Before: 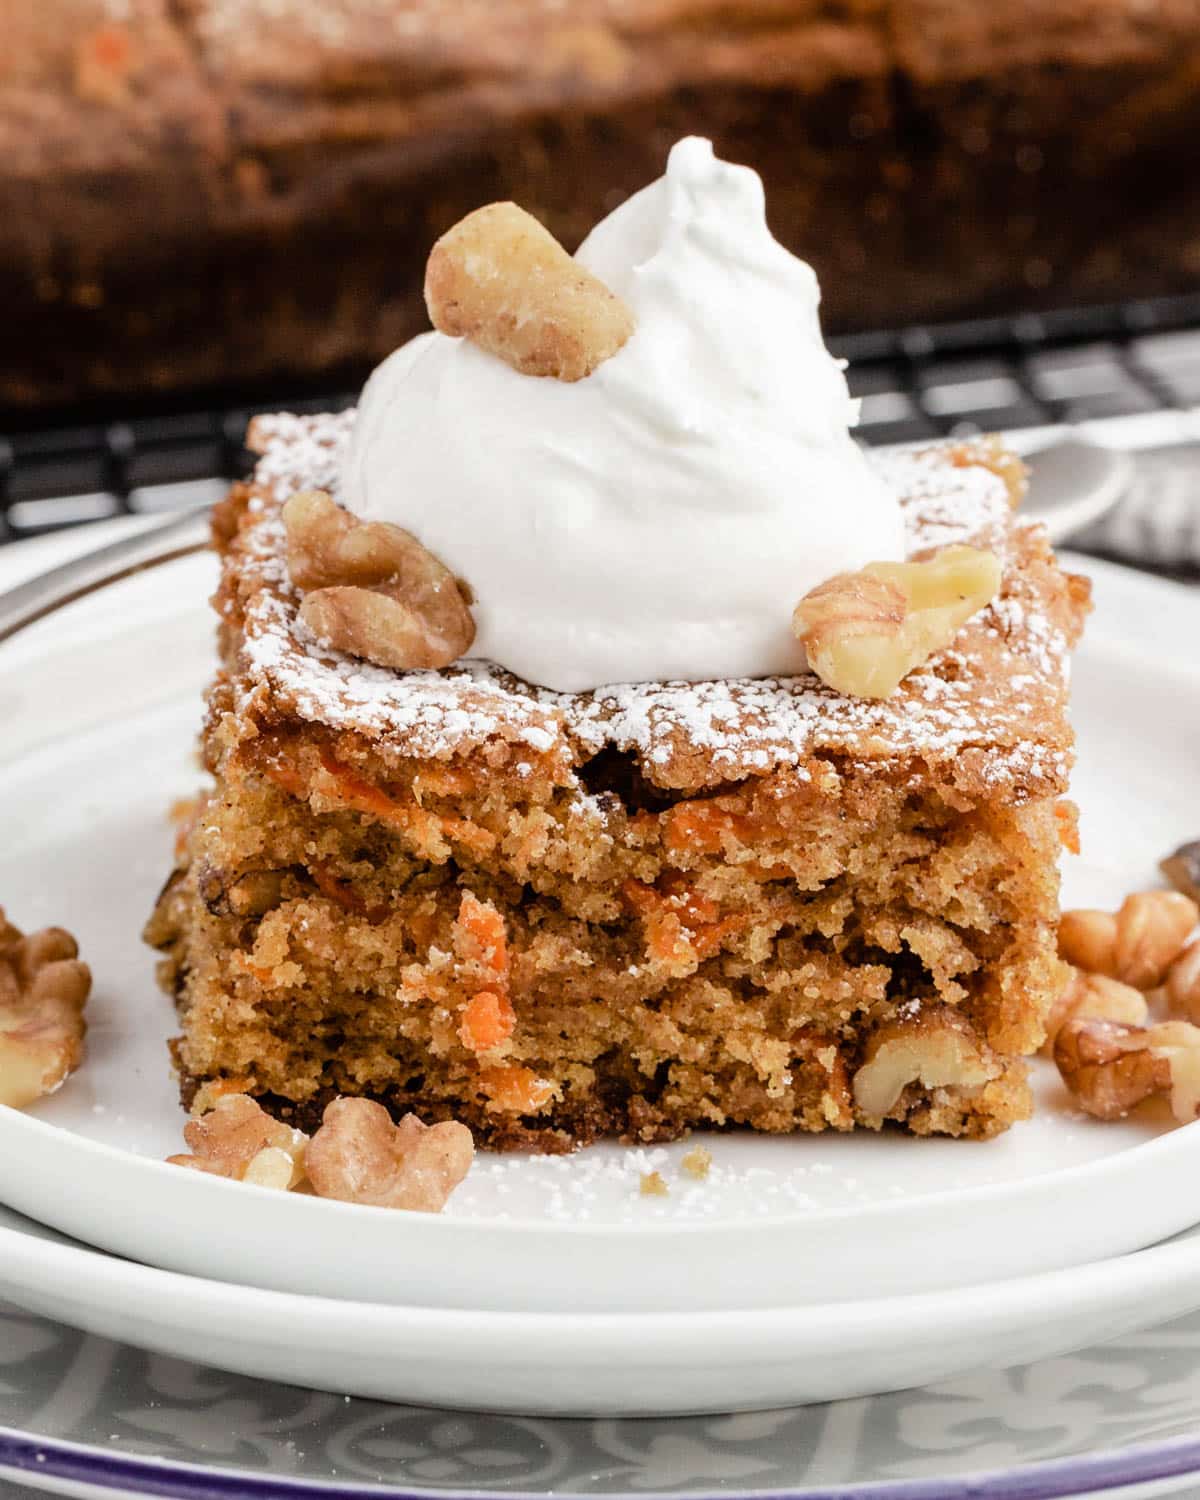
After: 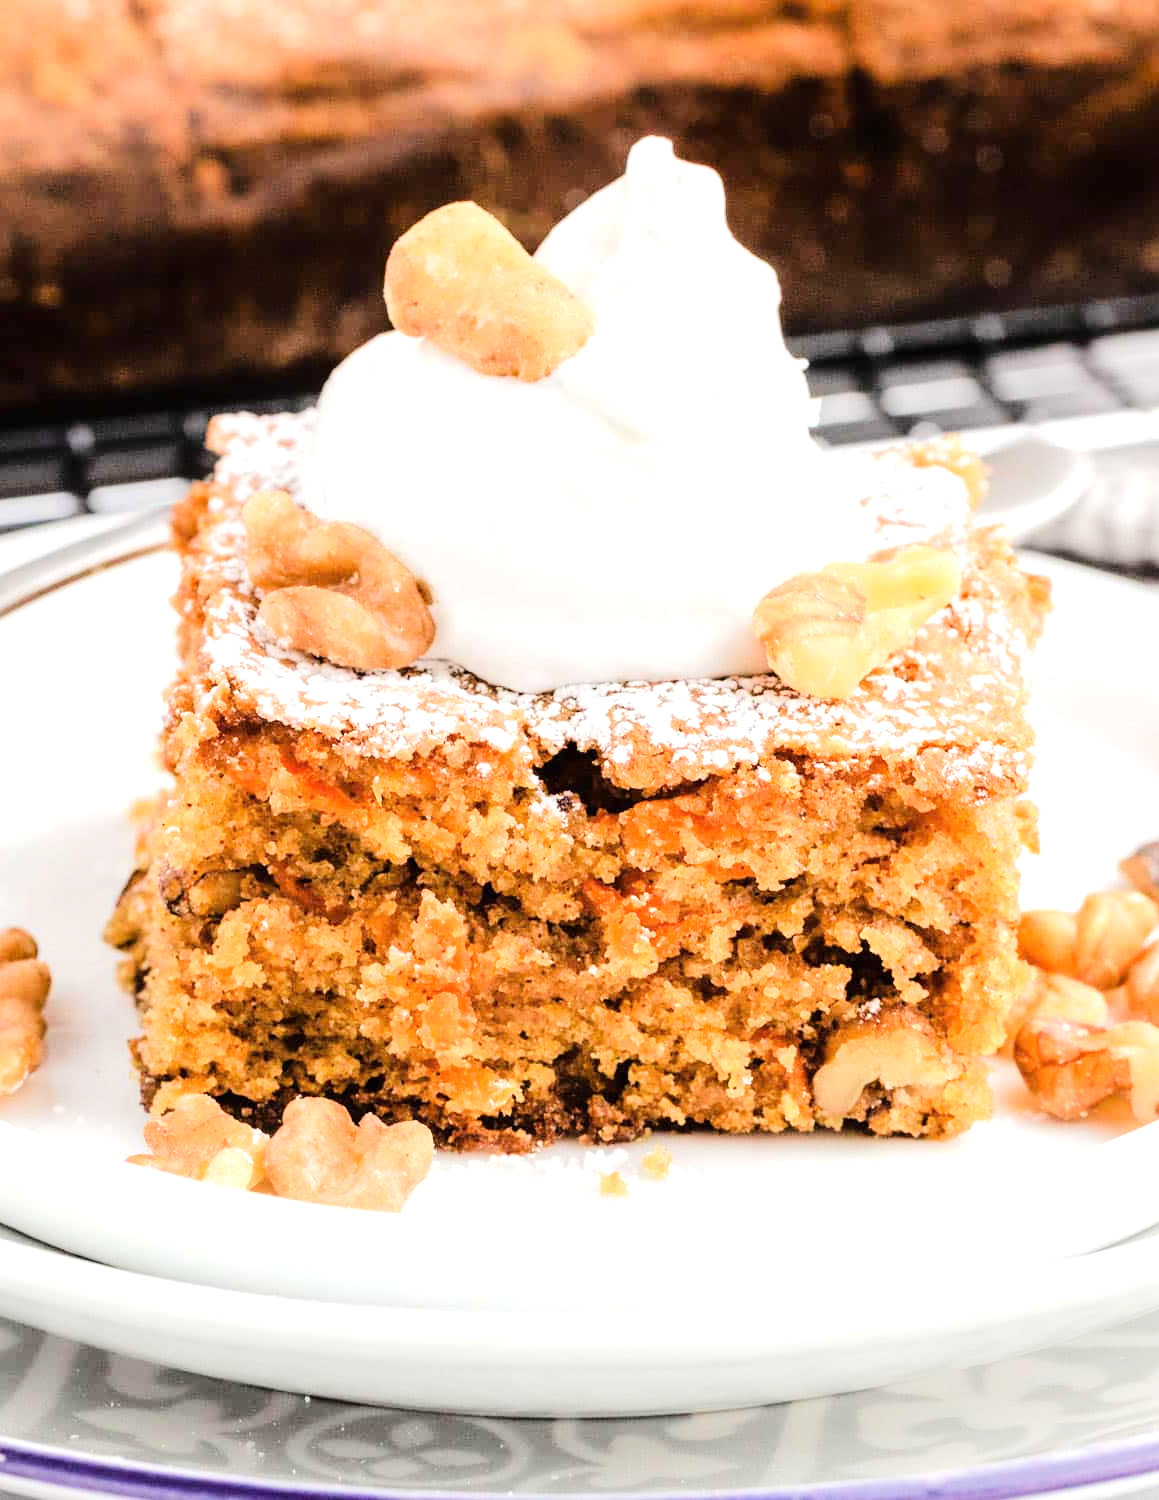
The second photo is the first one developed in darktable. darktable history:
tone equalizer: -7 EV 0.144 EV, -6 EV 0.613 EV, -5 EV 1.19 EV, -4 EV 1.31 EV, -3 EV 1.18 EV, -2 EV 0.6 EV, -1 EV 0.159 EV, edges refinement/feathering 500, mask exposure compensation -1.57 EV, preserve details no
exposure: black level correction 0, exposure 0.399 EV, compensate highlight preservation false
crop and rotate: left 3.363%
